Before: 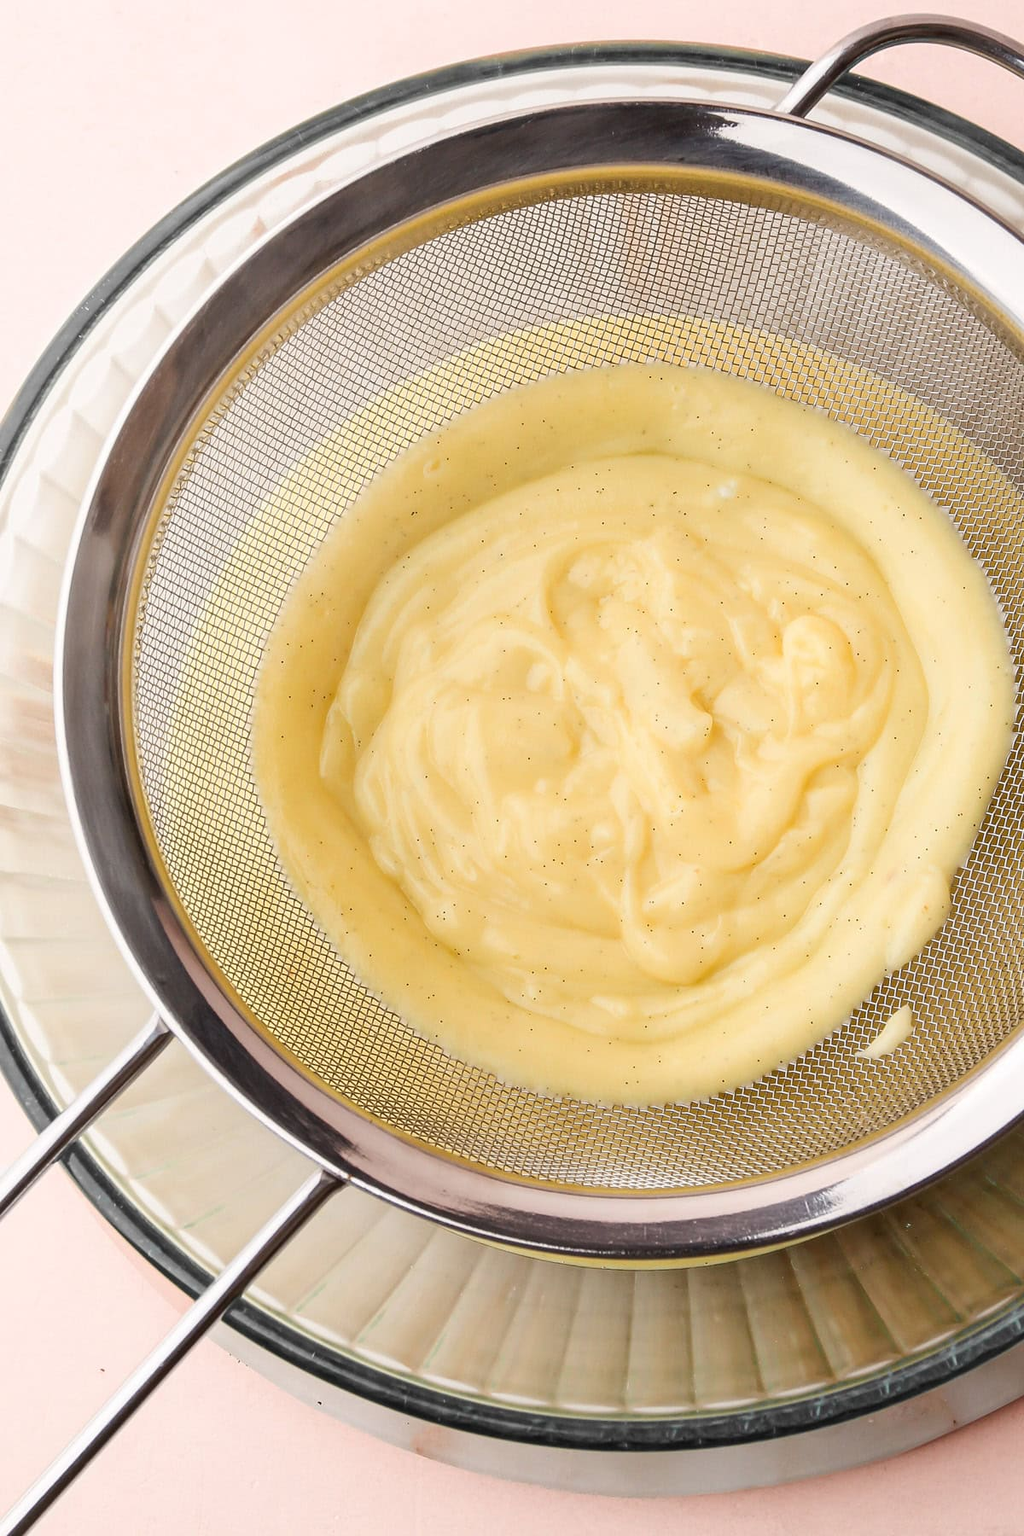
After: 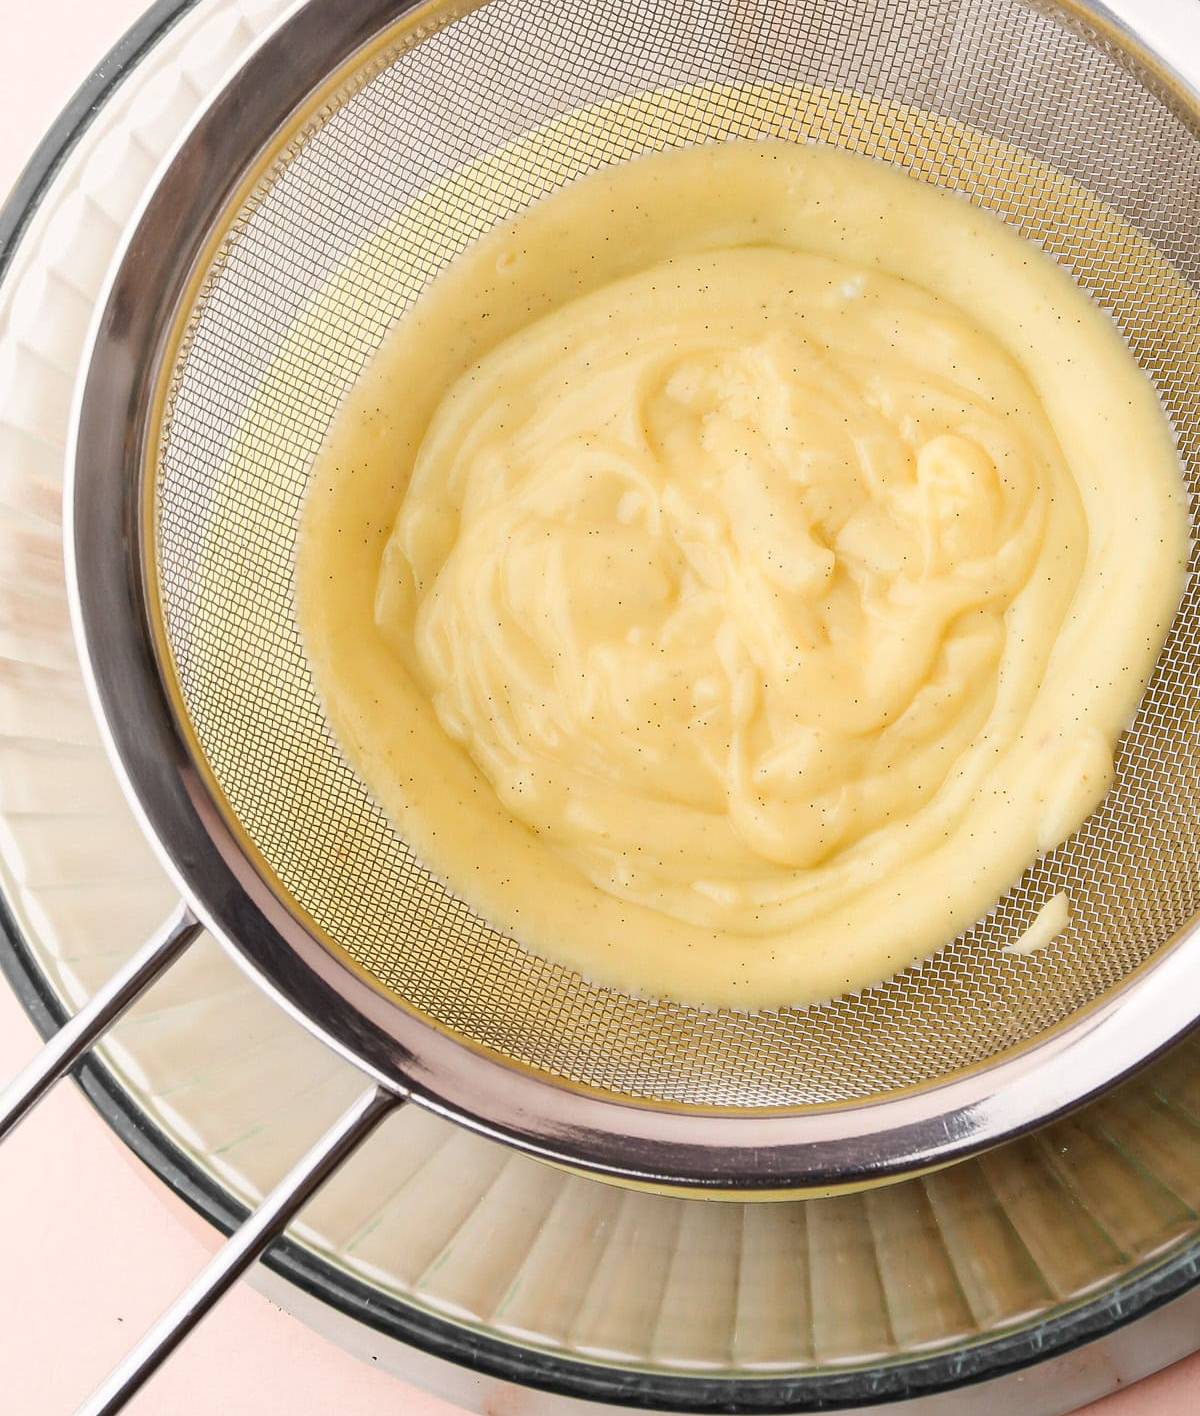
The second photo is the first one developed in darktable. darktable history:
crop and rotate: top 15.894%, bottom 5.416%
